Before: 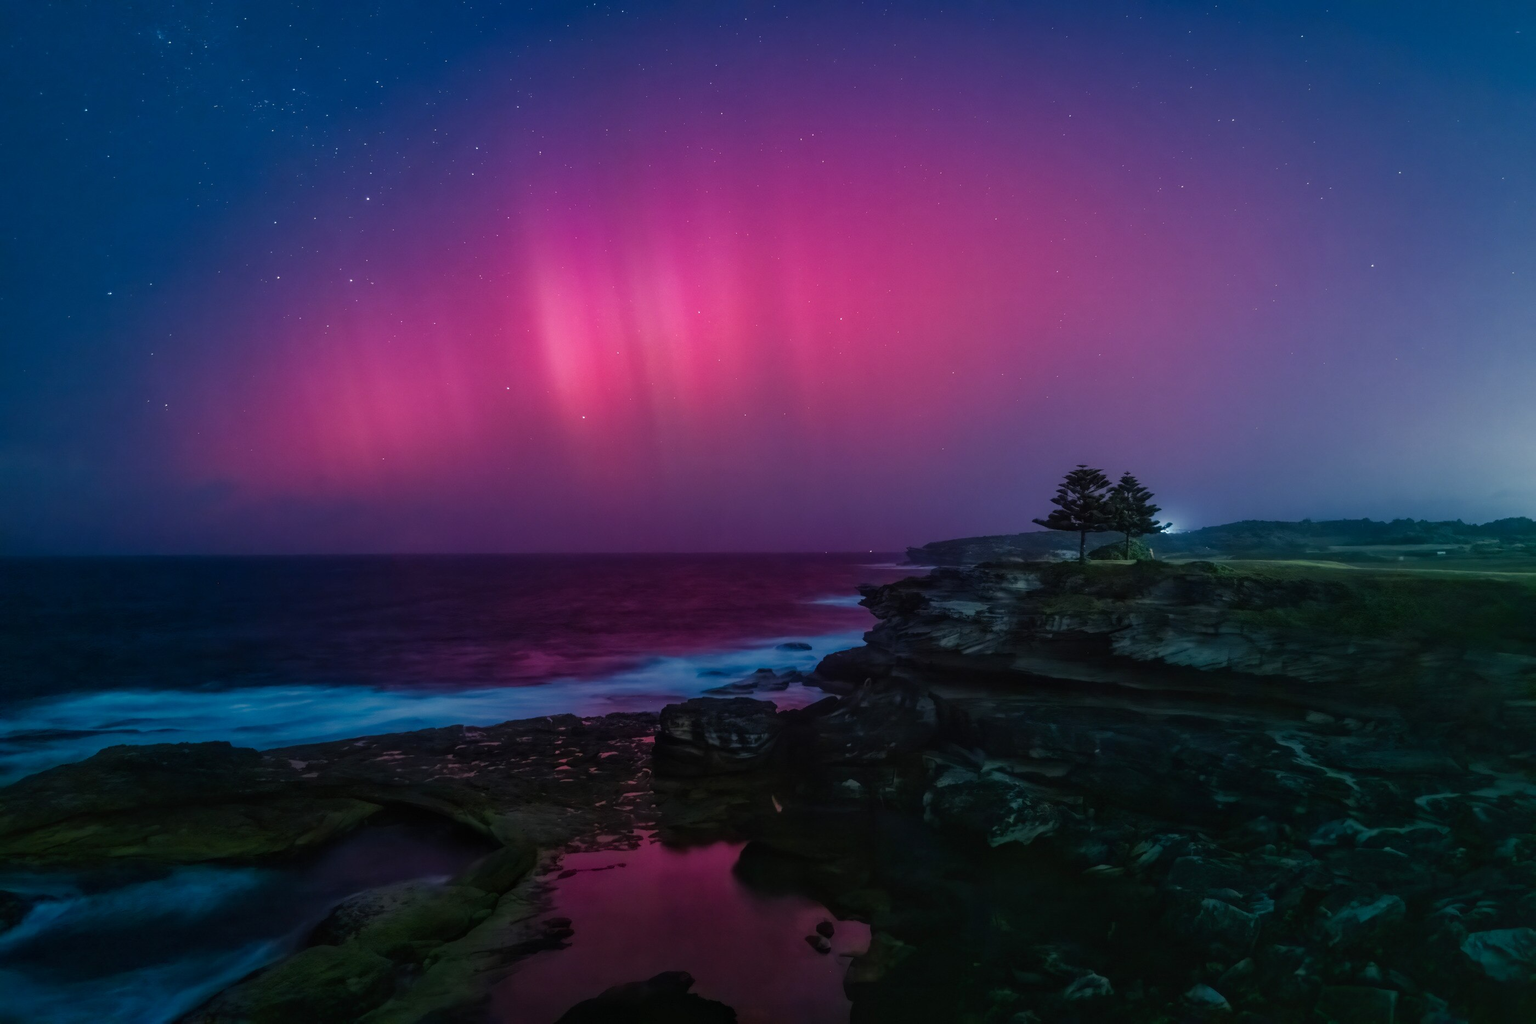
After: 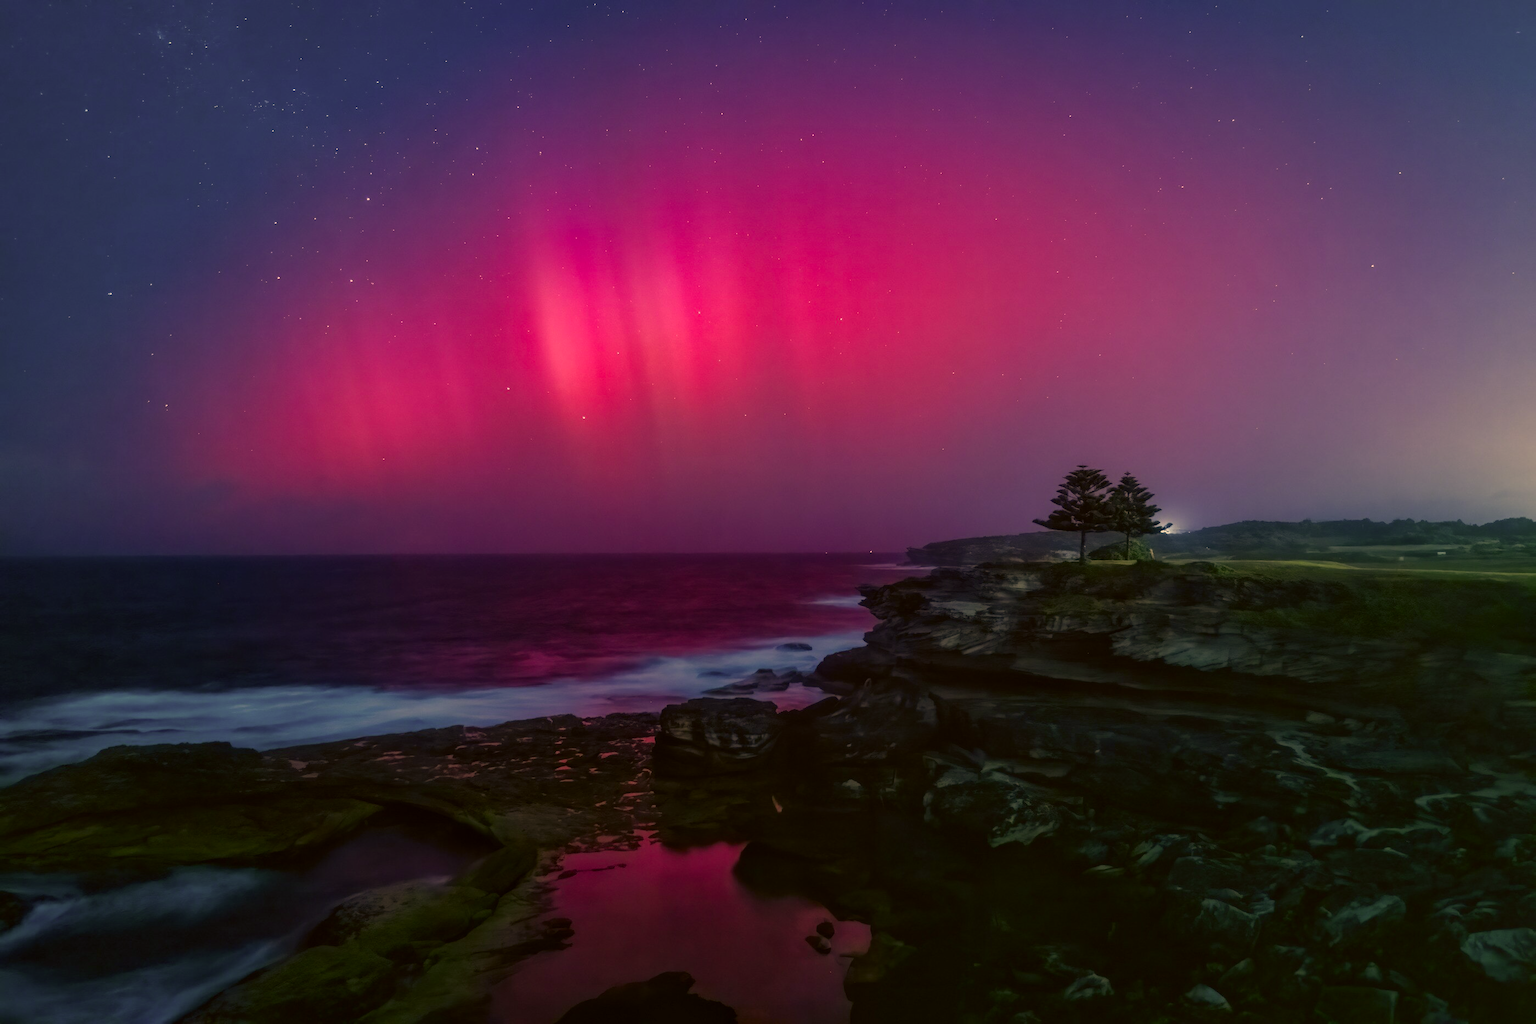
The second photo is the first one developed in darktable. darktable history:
color correction: highlights a* 17.91, highlights b* 34.97, shadows a* 1.37, shadows b* 6.1, saturation 1.04
